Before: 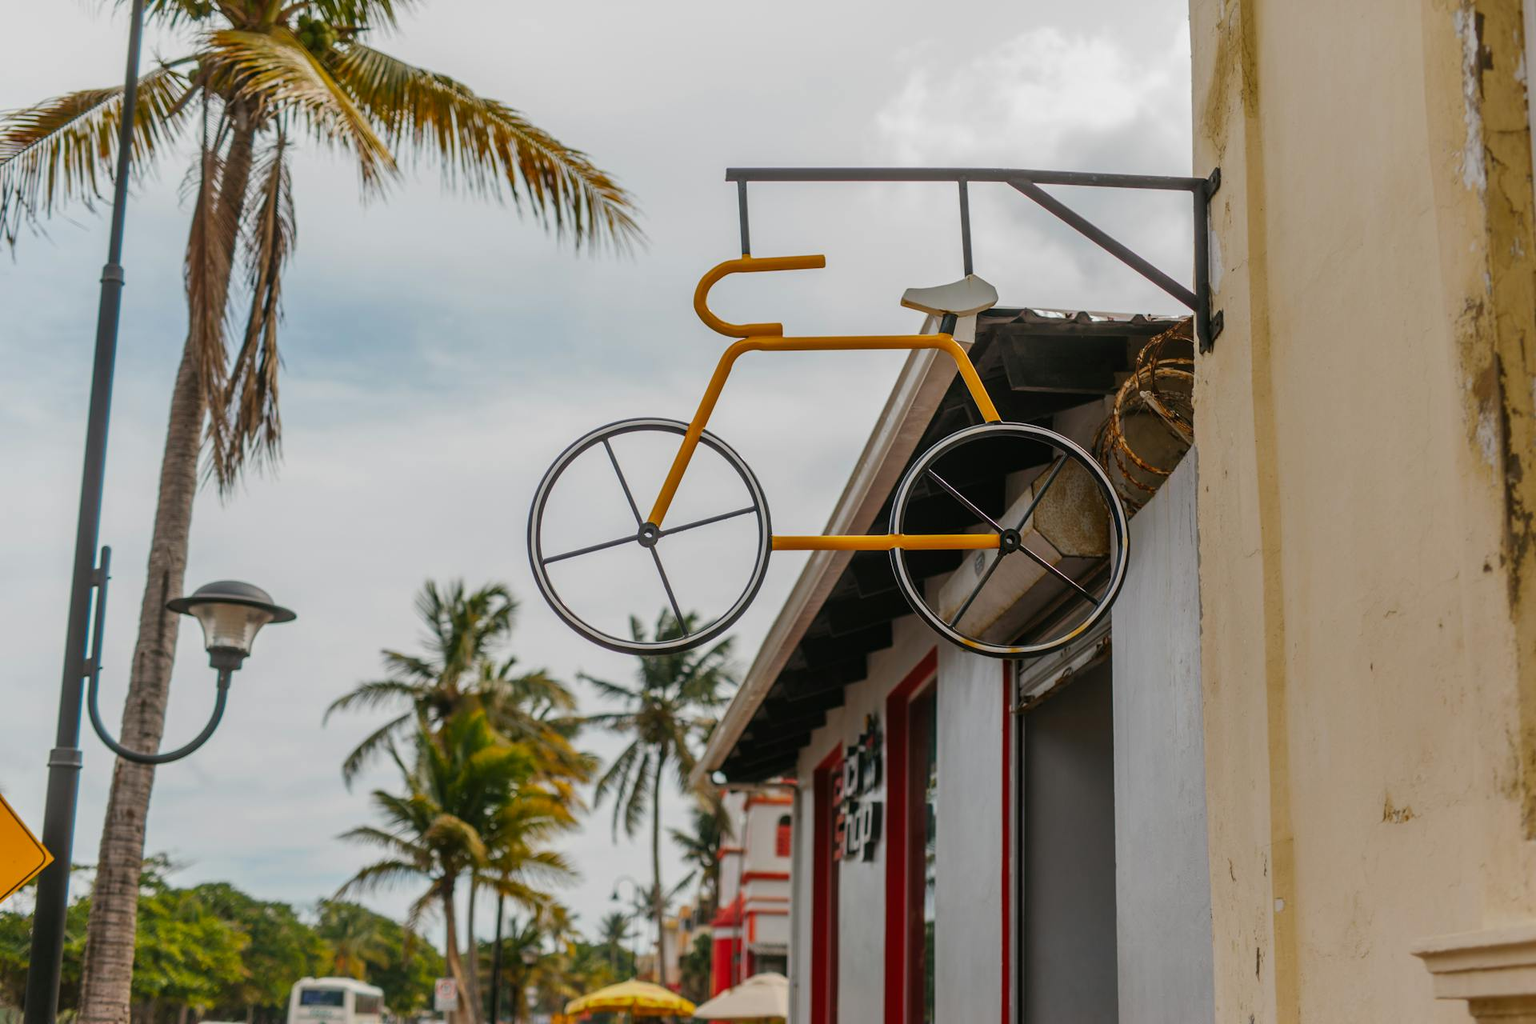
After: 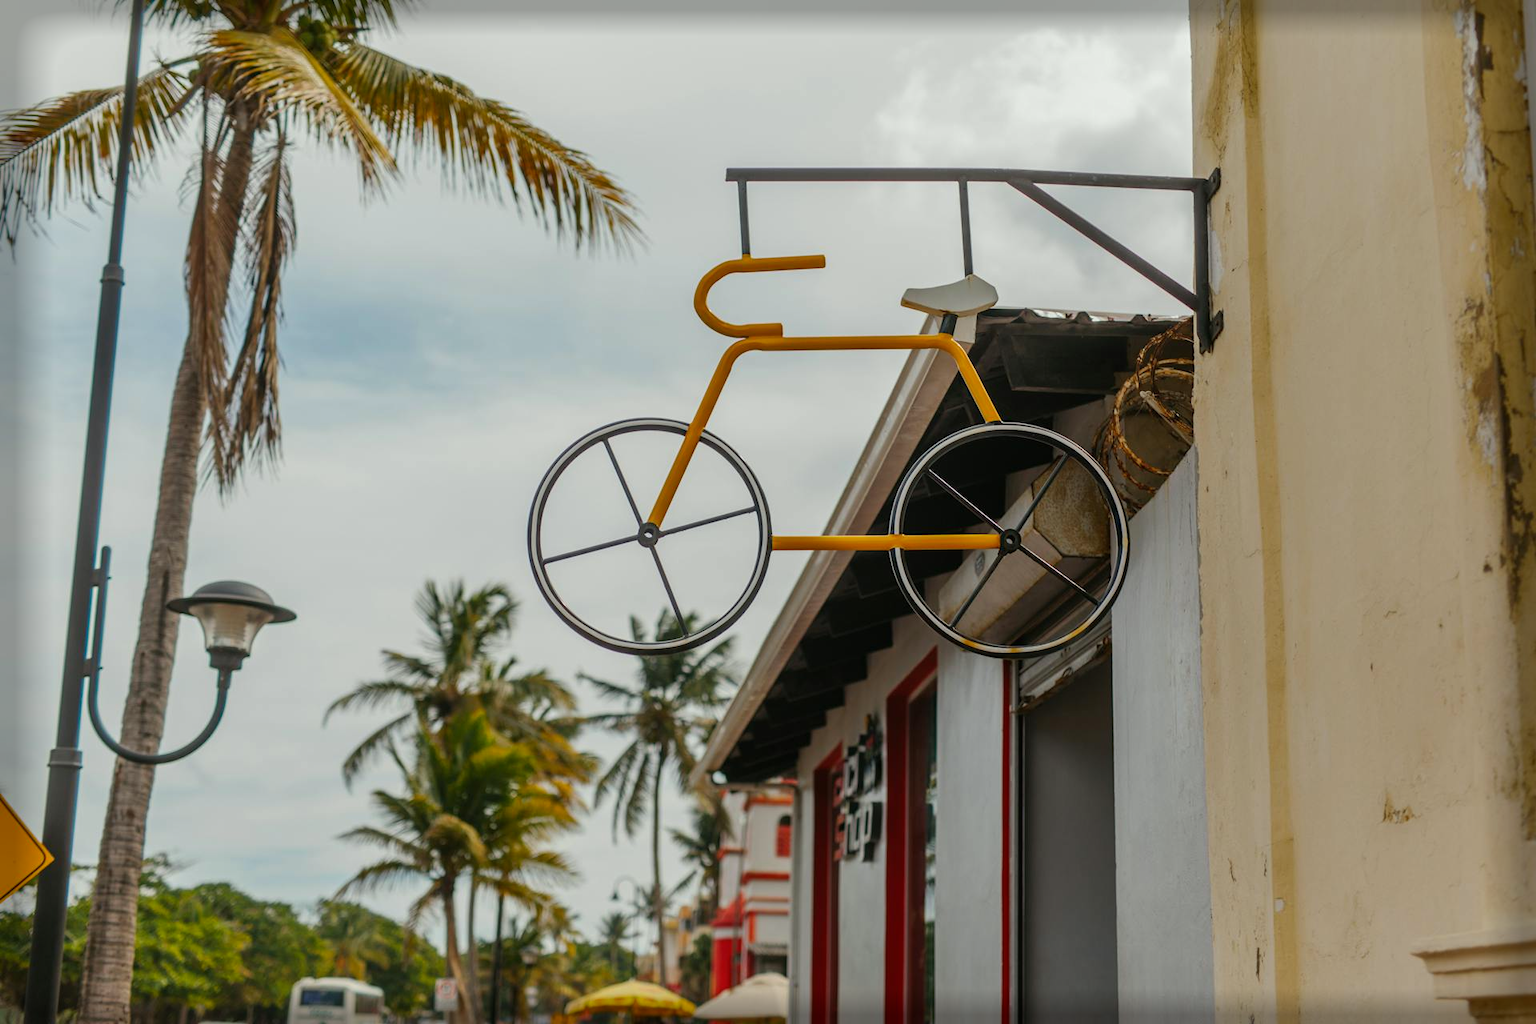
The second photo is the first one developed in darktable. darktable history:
color correction: highlights a* -2.64, highlights b* 2.4
vignetting: fall-off start 93%, fall-off radius 5.15%, saturation 0.043, automatic ratio true, width/height ratio 1.332, shape 0.052, unbound false
